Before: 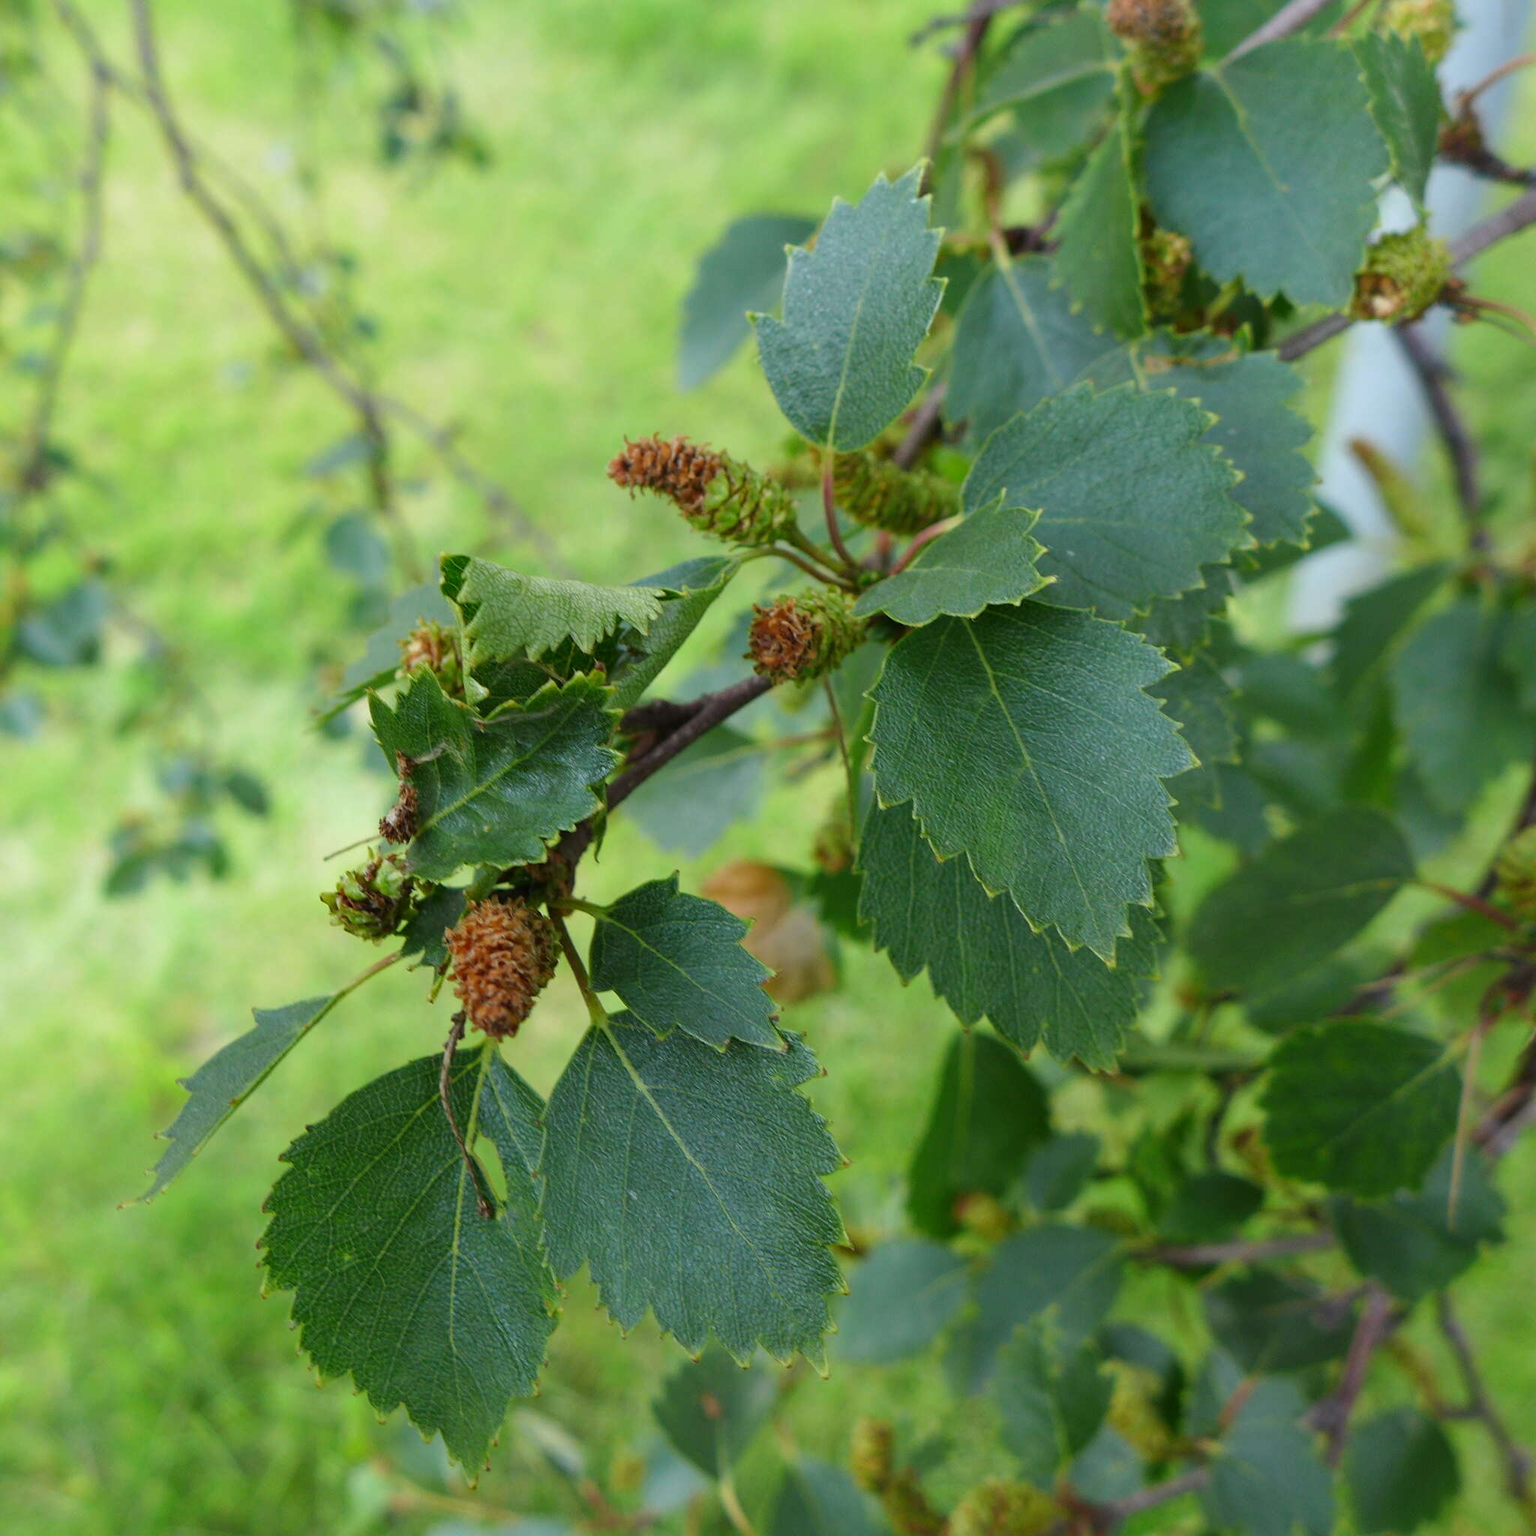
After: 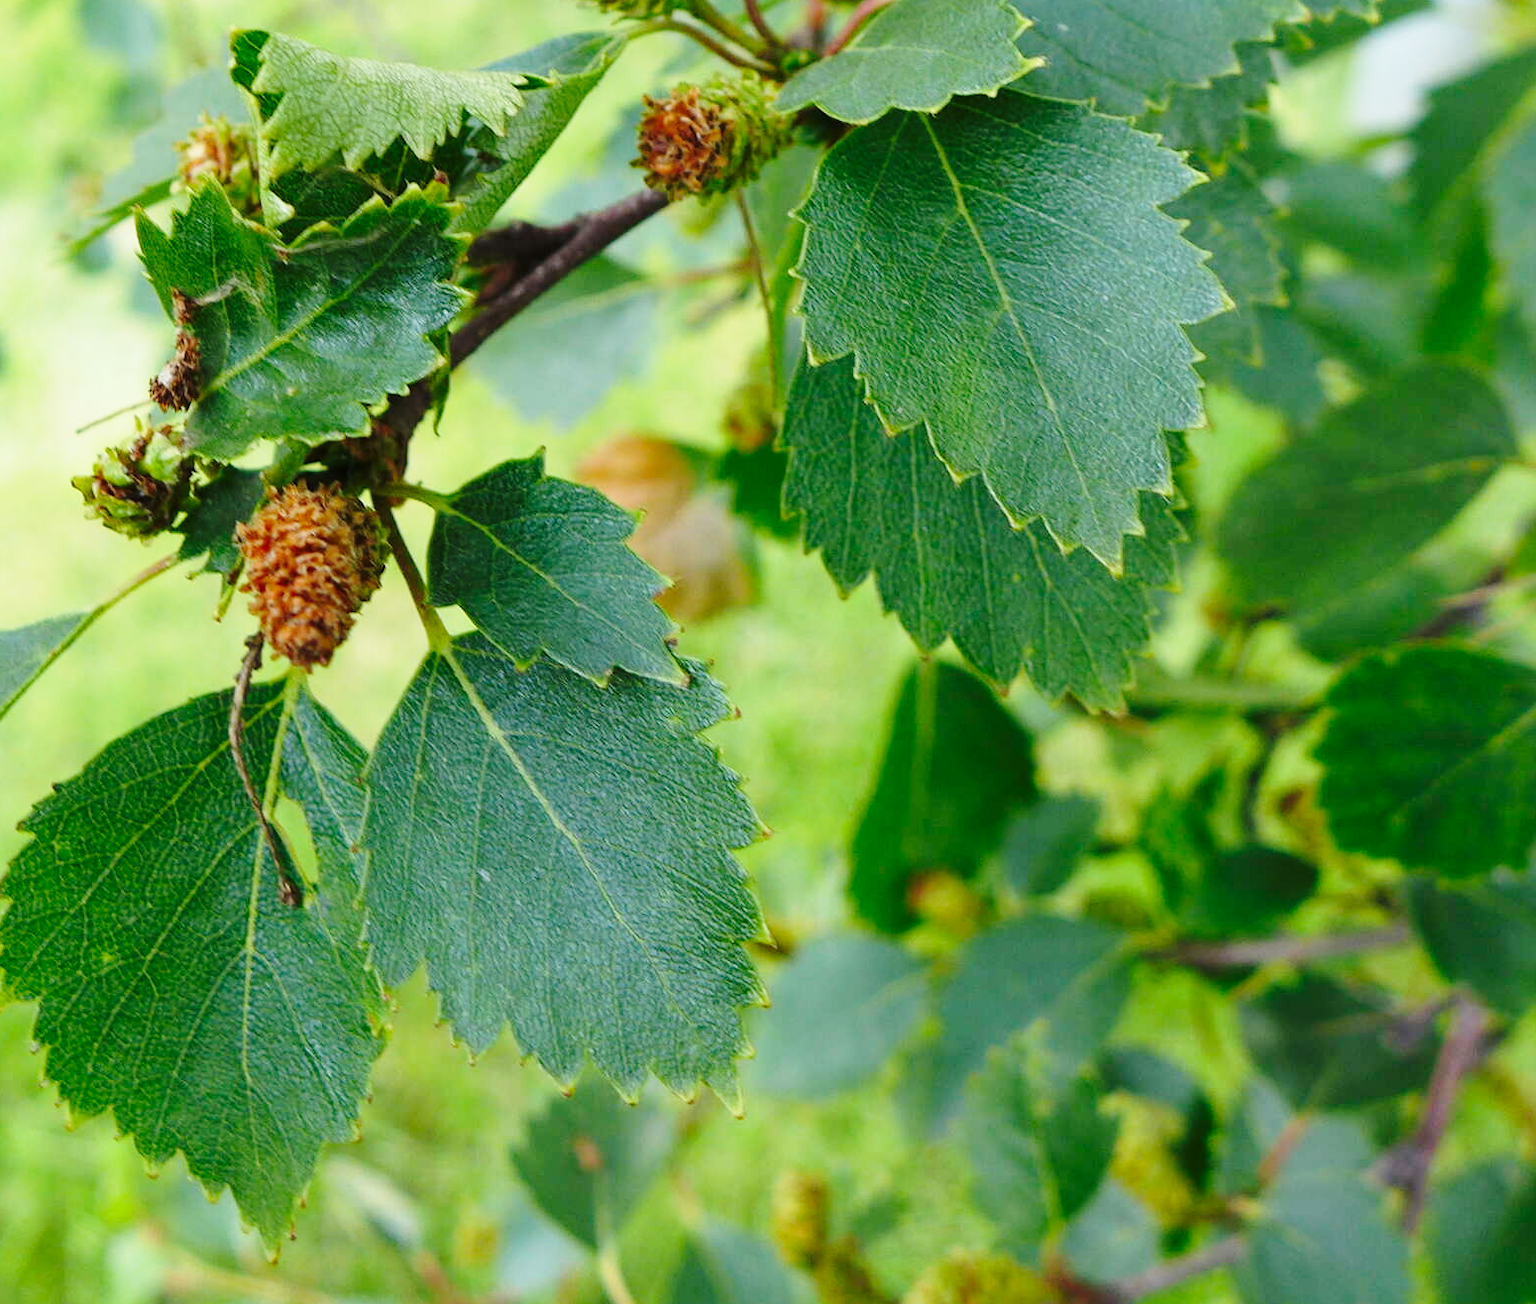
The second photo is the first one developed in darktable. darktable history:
crop and rotate: left 17.363%, top 34.684%, right 6.94%, bottom 1.027%
base curve: curves: ch0 [(0, 0) (0.028, 0.03) (0.121, 0.232) (0.46, 0.748) (0.859, 0.968) (1, 1)], preserve colors none
